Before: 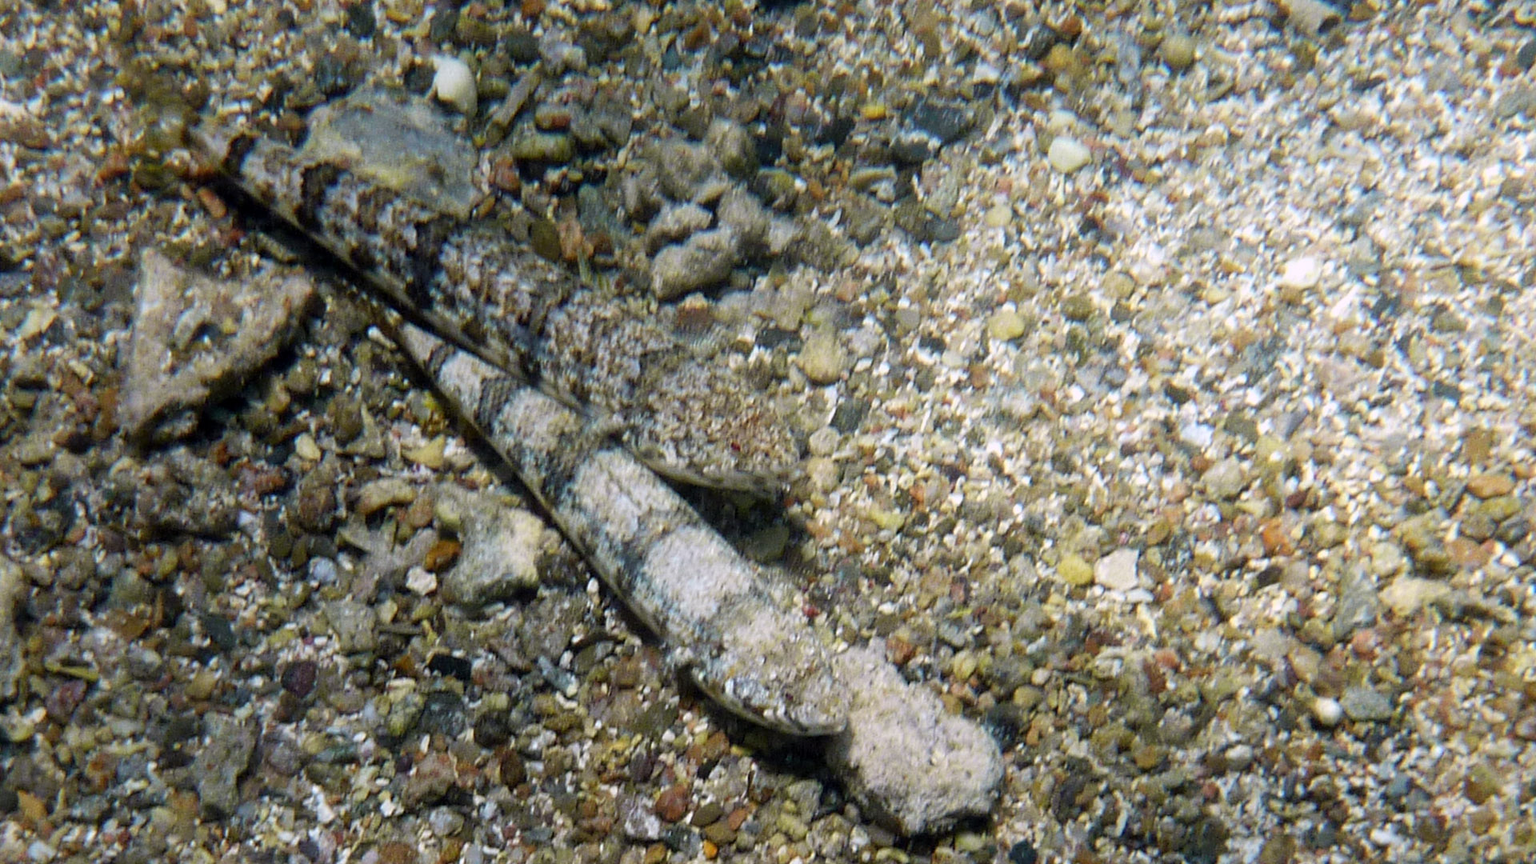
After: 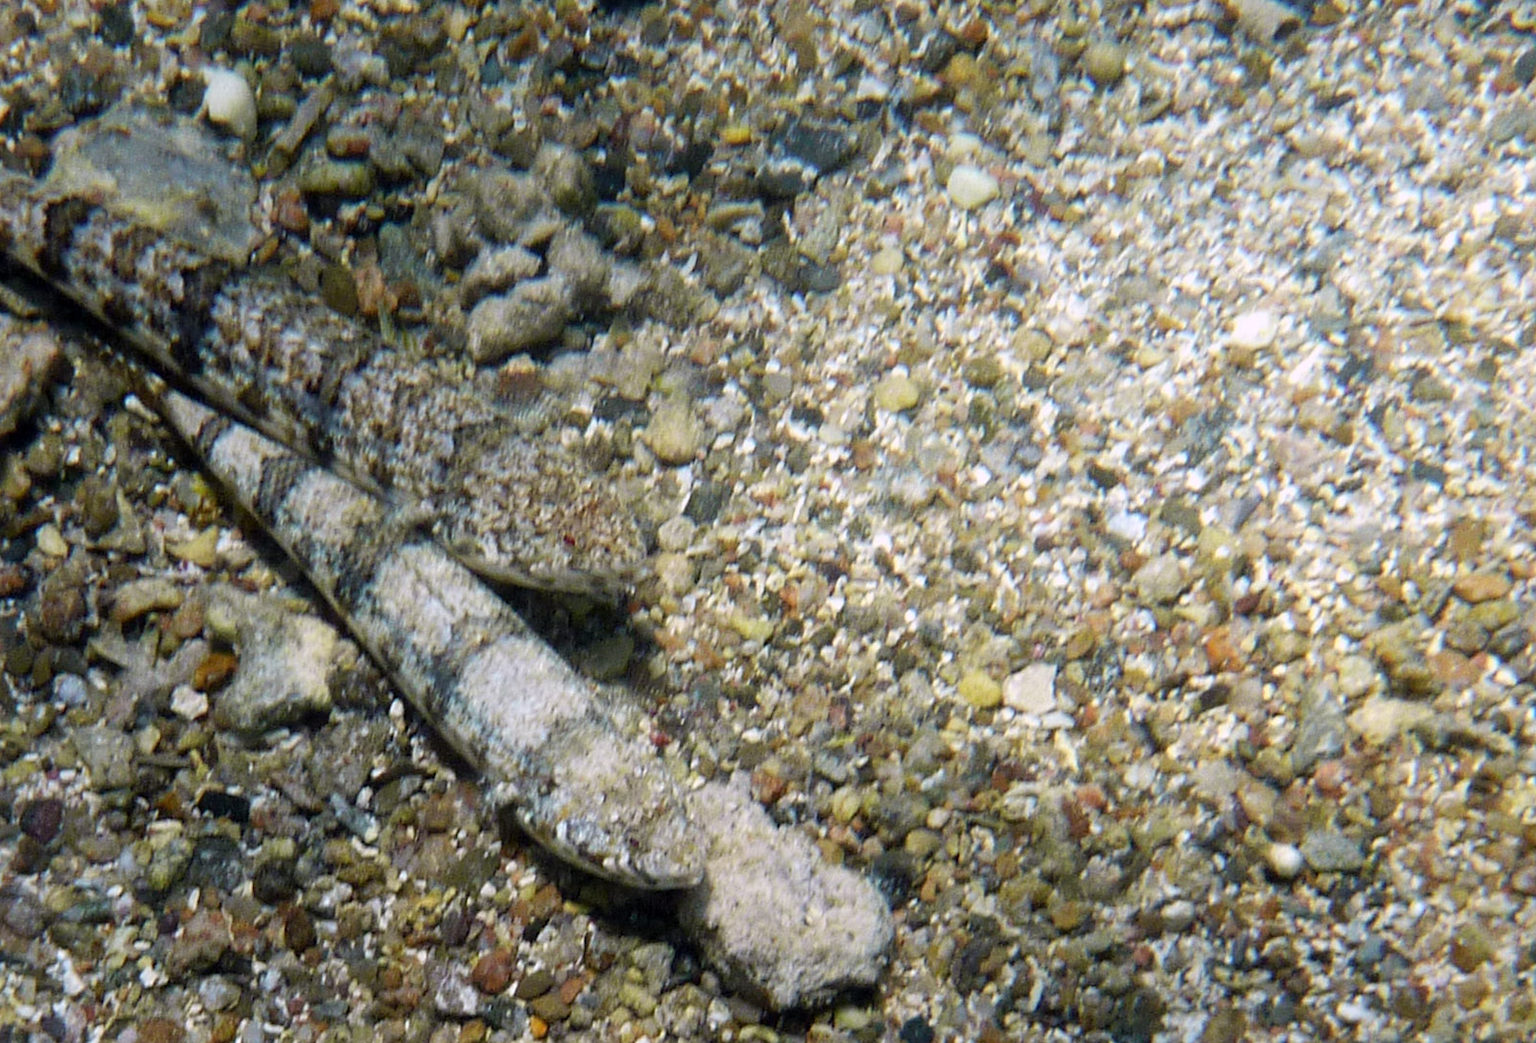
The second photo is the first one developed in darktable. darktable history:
crop: left 17.251%, bottom 0.025%
